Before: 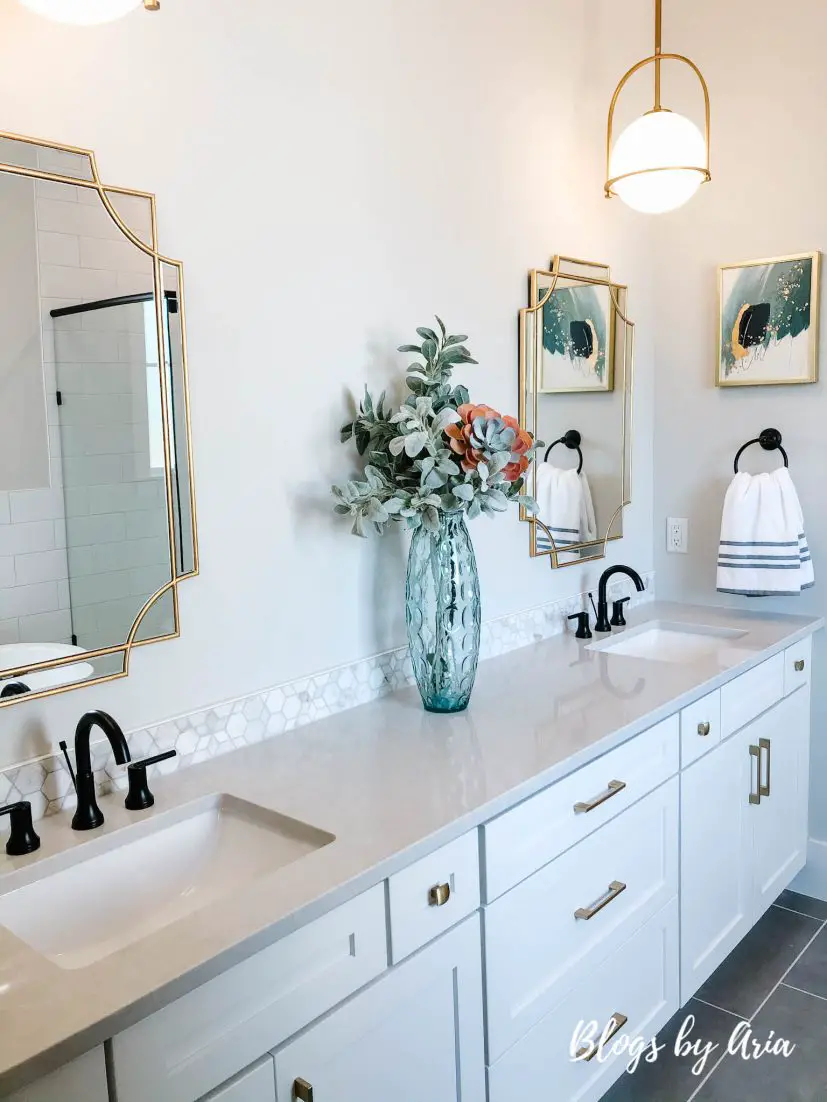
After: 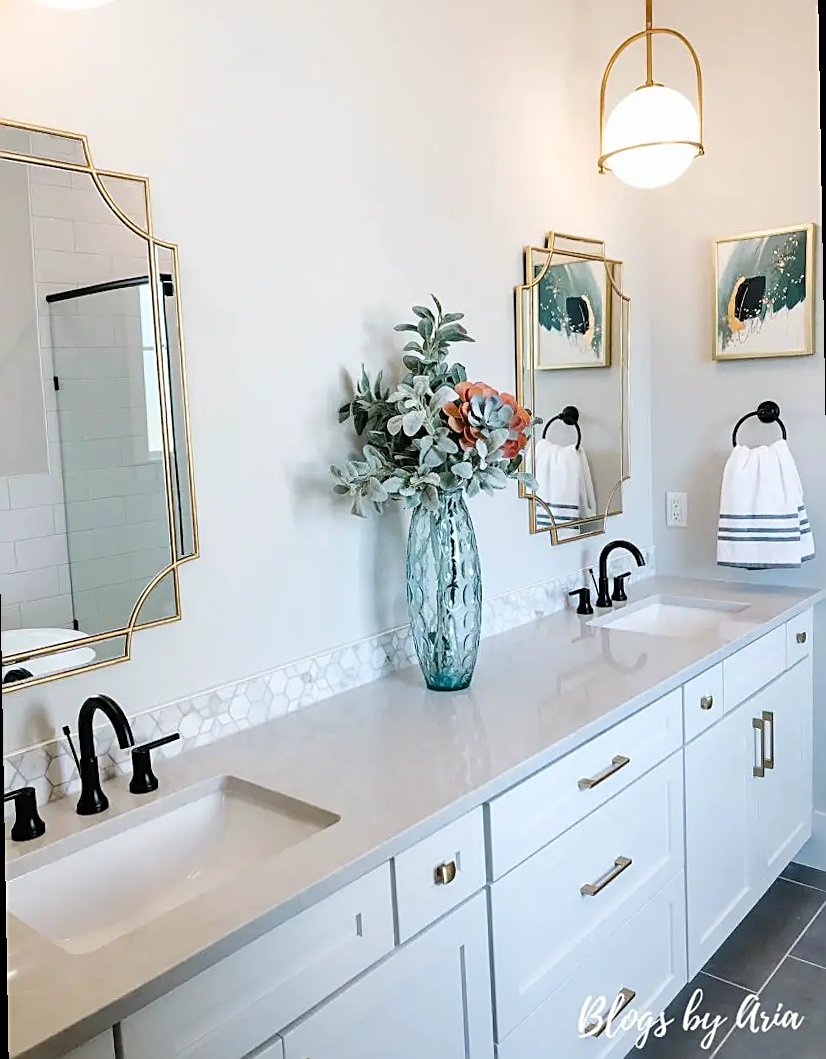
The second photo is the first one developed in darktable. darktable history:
sharpen: on, module defaults
rotate and perspective: rotation -1°, crop left 0.011, crop right 0.989, crop top 0.025, crop bottom 0.975
